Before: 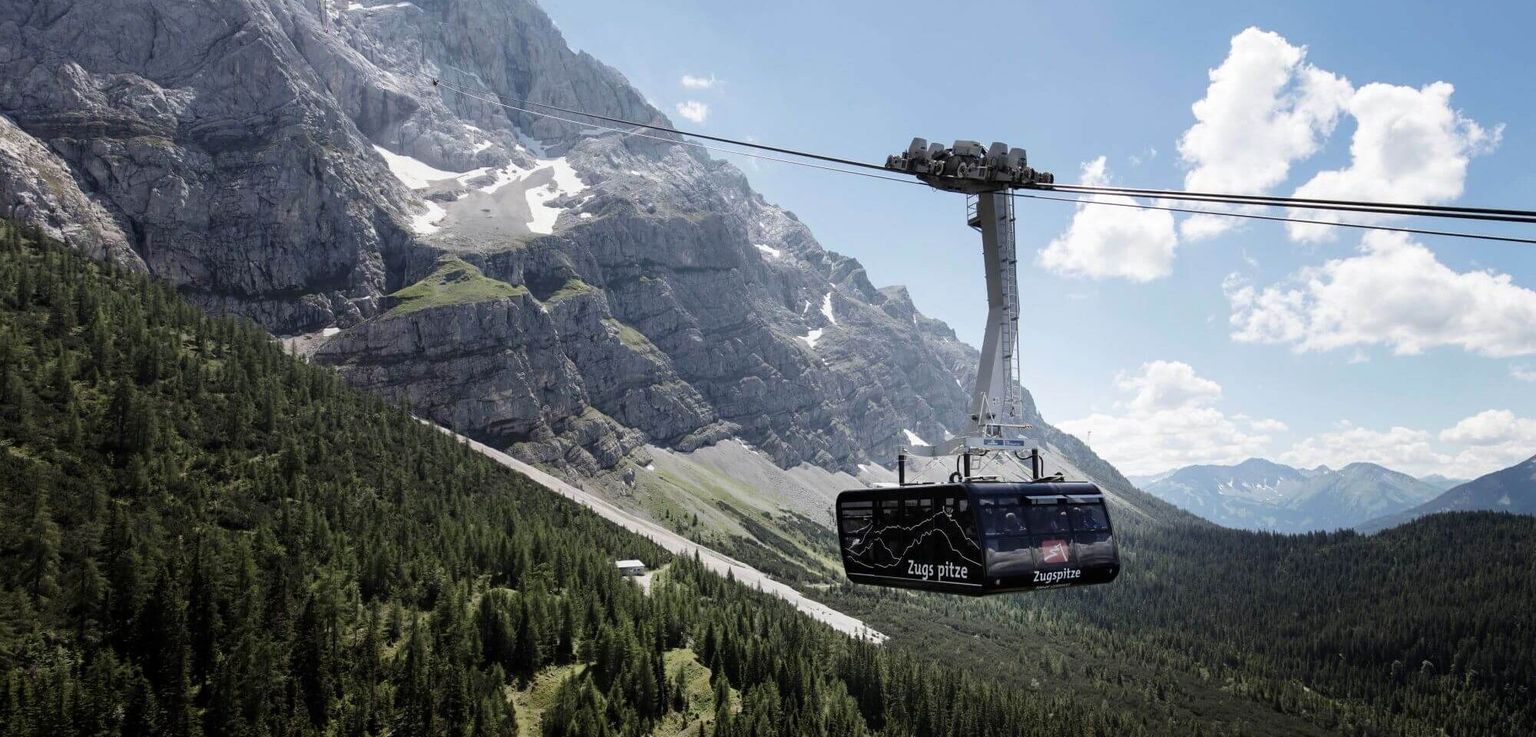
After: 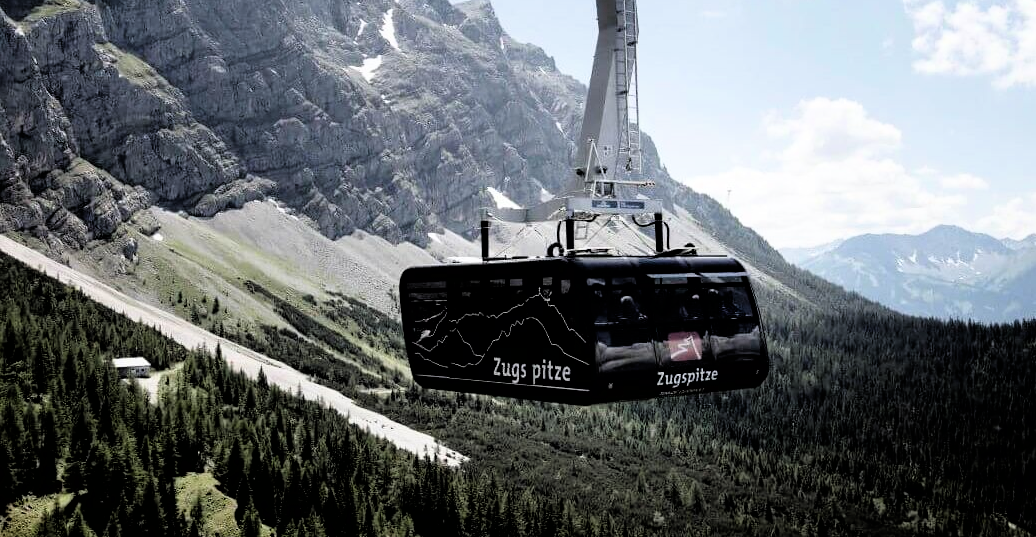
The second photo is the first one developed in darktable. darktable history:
crop: left 34.479%, top 38.822%, right 13.718%, bottom 5.172%
filmic rgb: black relative exposure -3.64 EV, white relative exposure 2.44 EV, hardness 3.29
